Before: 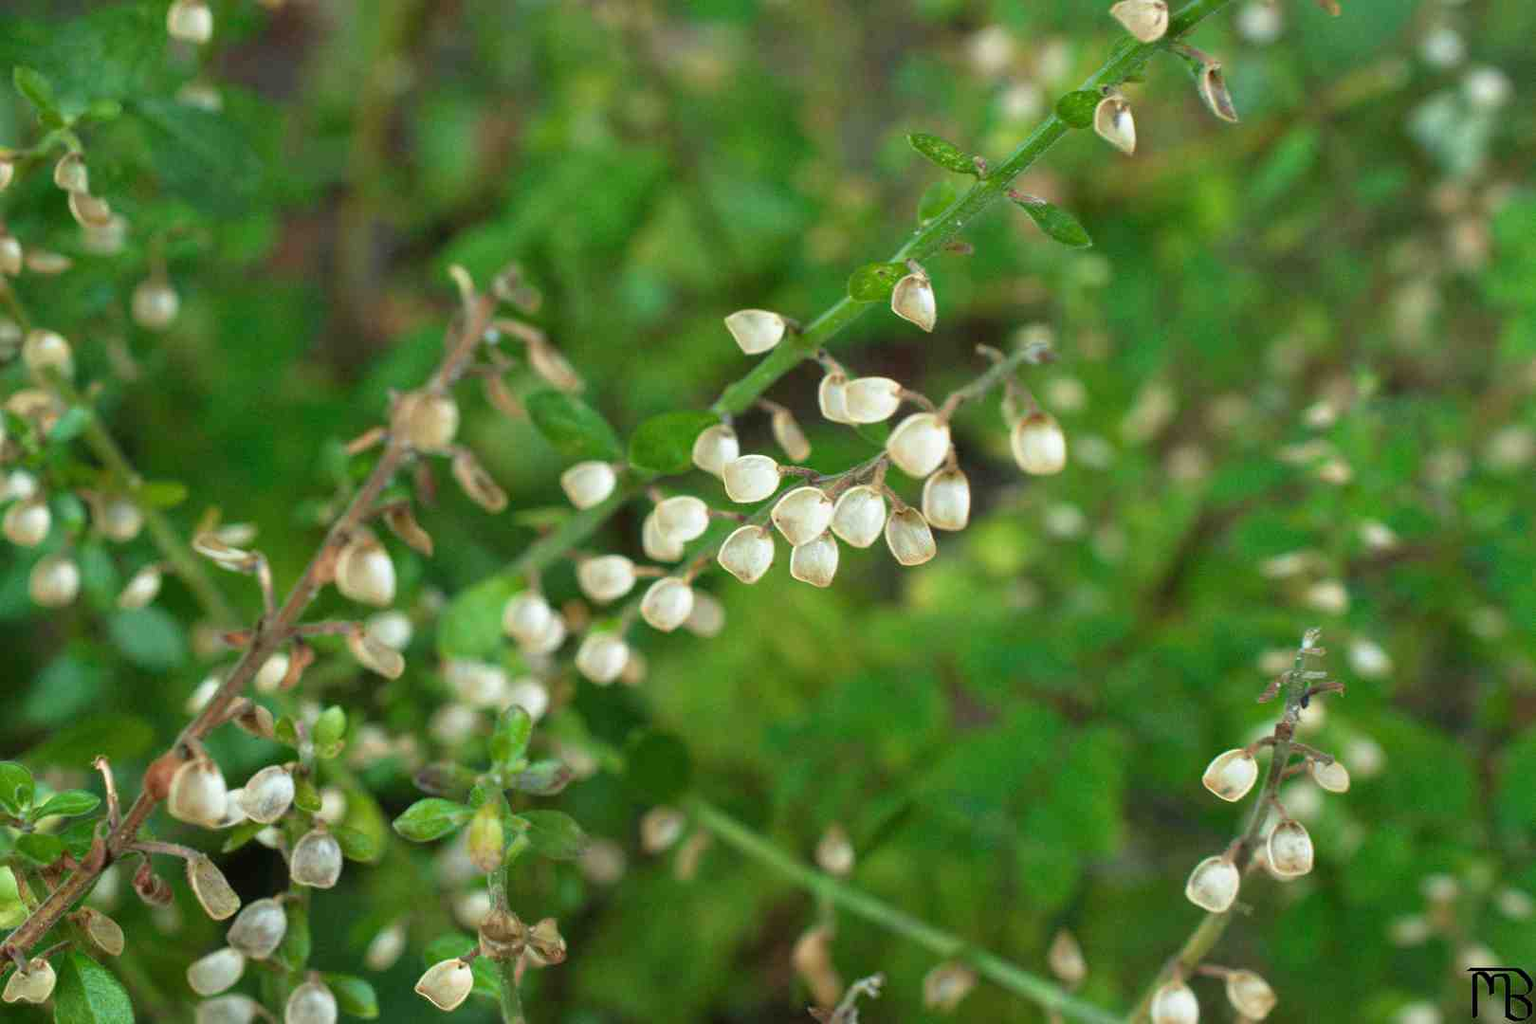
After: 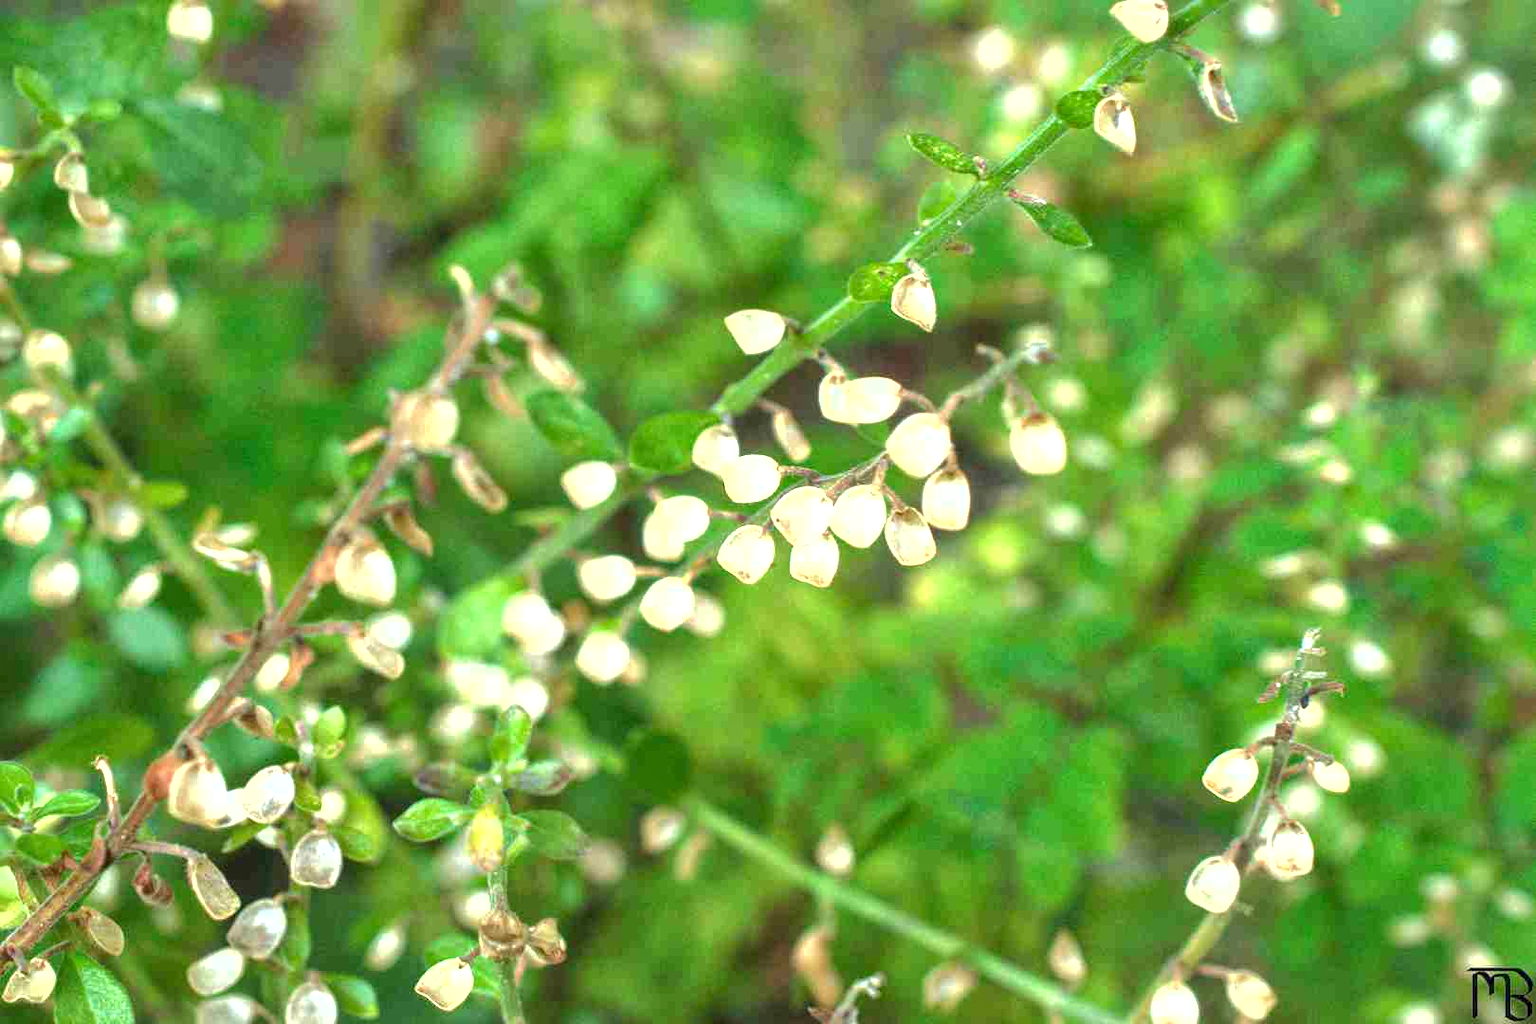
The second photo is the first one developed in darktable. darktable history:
local contrast: on, module defaults
exposure: black level correction 0, exposure 1.199 EV, compensate exposure bias true, compensate highlight preservation false
shadows and highlights: highlights color adjustment 0.829%
tone equalizer: edges refinement/feathering 500, mask exposure compensation -1.57 EV, preserve details no
